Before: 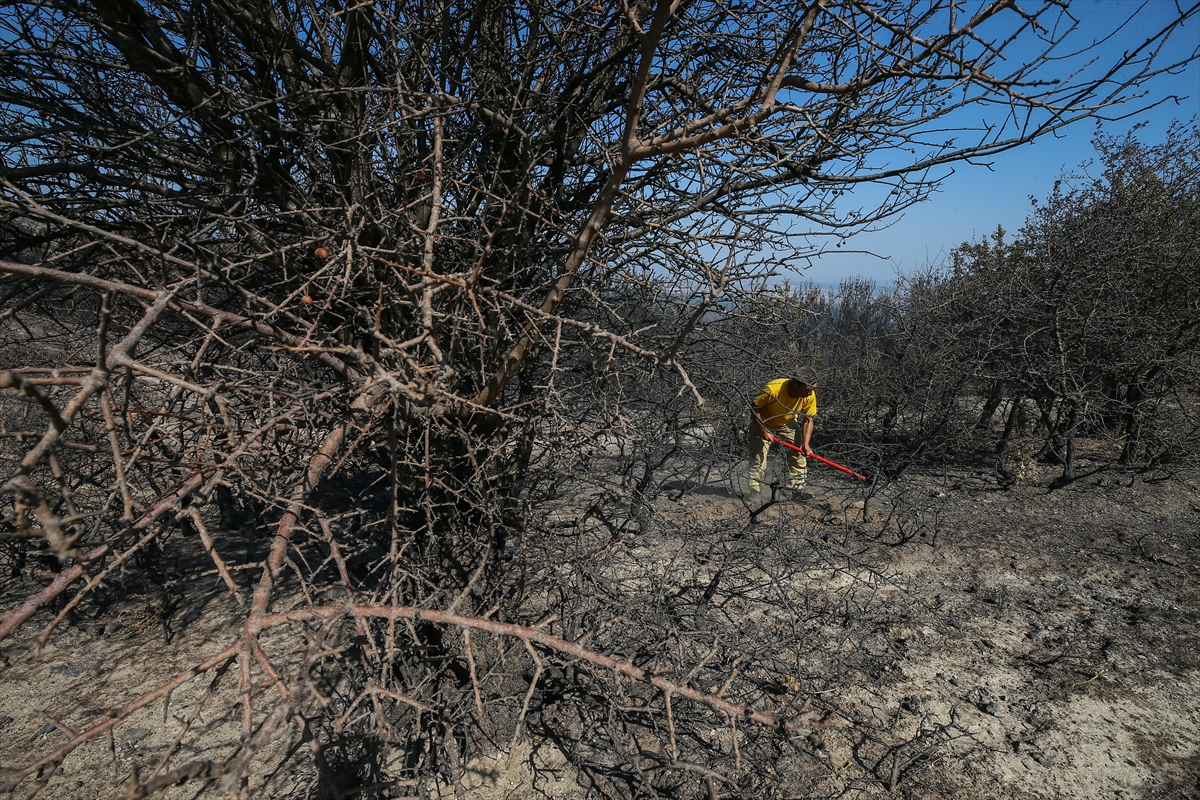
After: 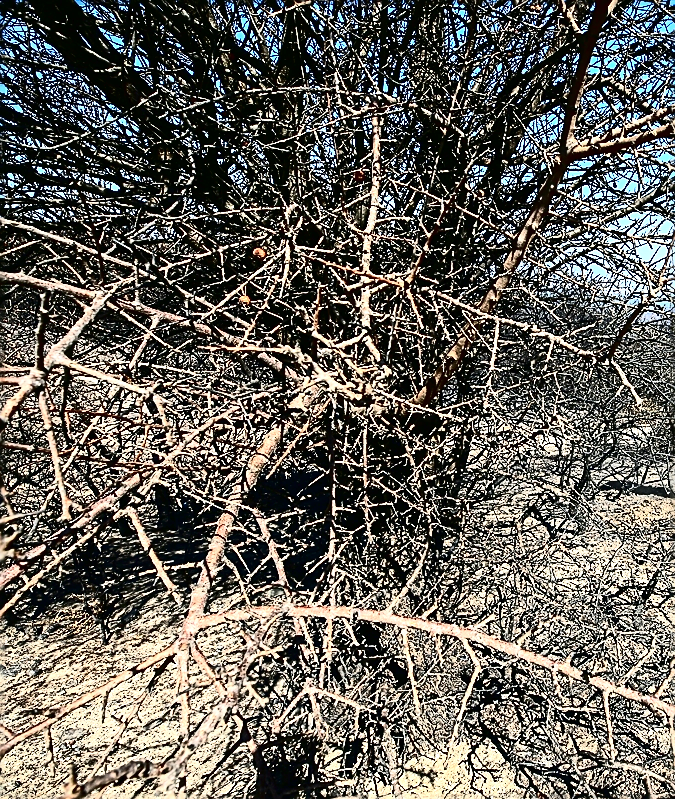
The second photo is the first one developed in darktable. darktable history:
contrast brightness saturation: contrast 0.325, brightness -0.083, saturation 0.166
crop: left 5.175%, right 38.533%
exposure: black level correction 0, exposure 1.449 EV, compensate exposure bias true, compensate highlight preservation false
tone curve: curves: ch0 [(0, 0) (0.003, 0.008) (0.011, 0.008) (0.025, 0.011) (0.044, 0.017) (0.069, 0.029) (0.1, 0.045) (0.136, 0.067) (0.177, 0.103) (0.224, 0.151) (0.277, 0.21) (0.335, 0.285) (0.399, 0.37) (0.468, 0.462) (0.543, 0.568) (0.623, 0.679) (0.709, 0.79) (0.801, 0.876) (0.898, 0.936) (1, 1)], color space Lab, independent channels, preserve colors none
sharpen: radius 1.692, amount 1.277
